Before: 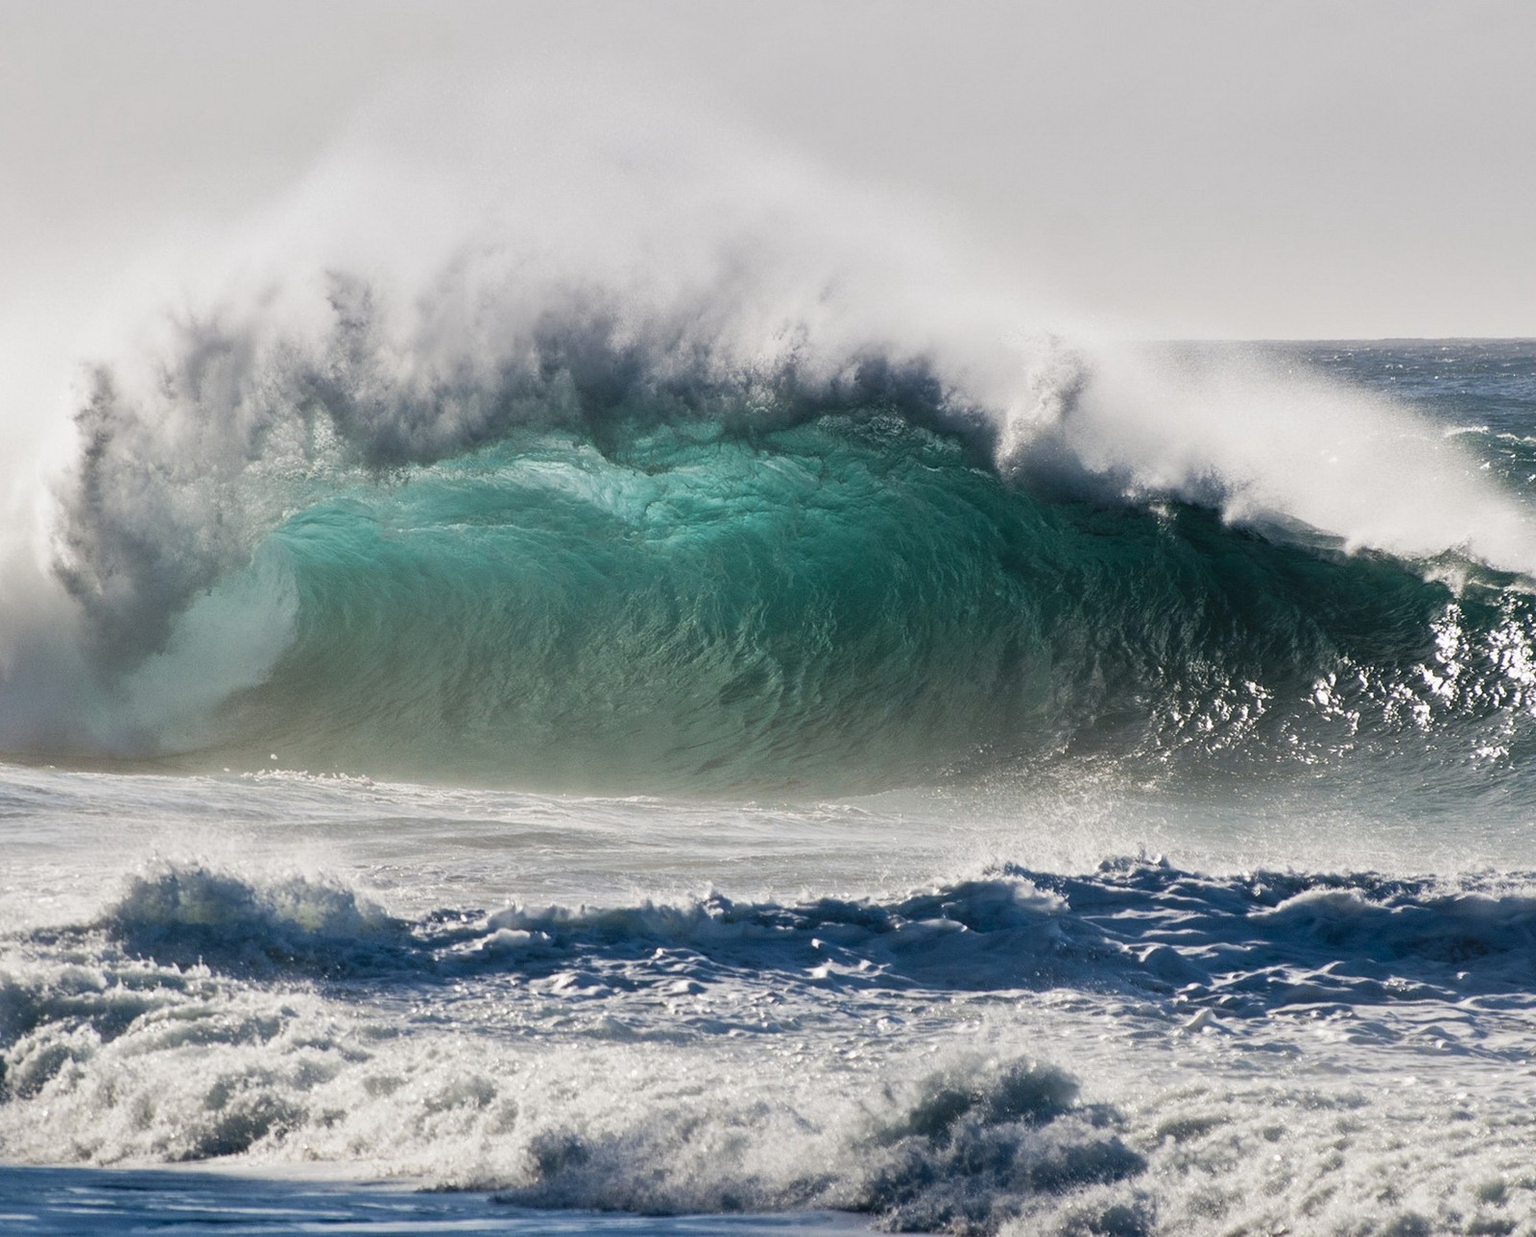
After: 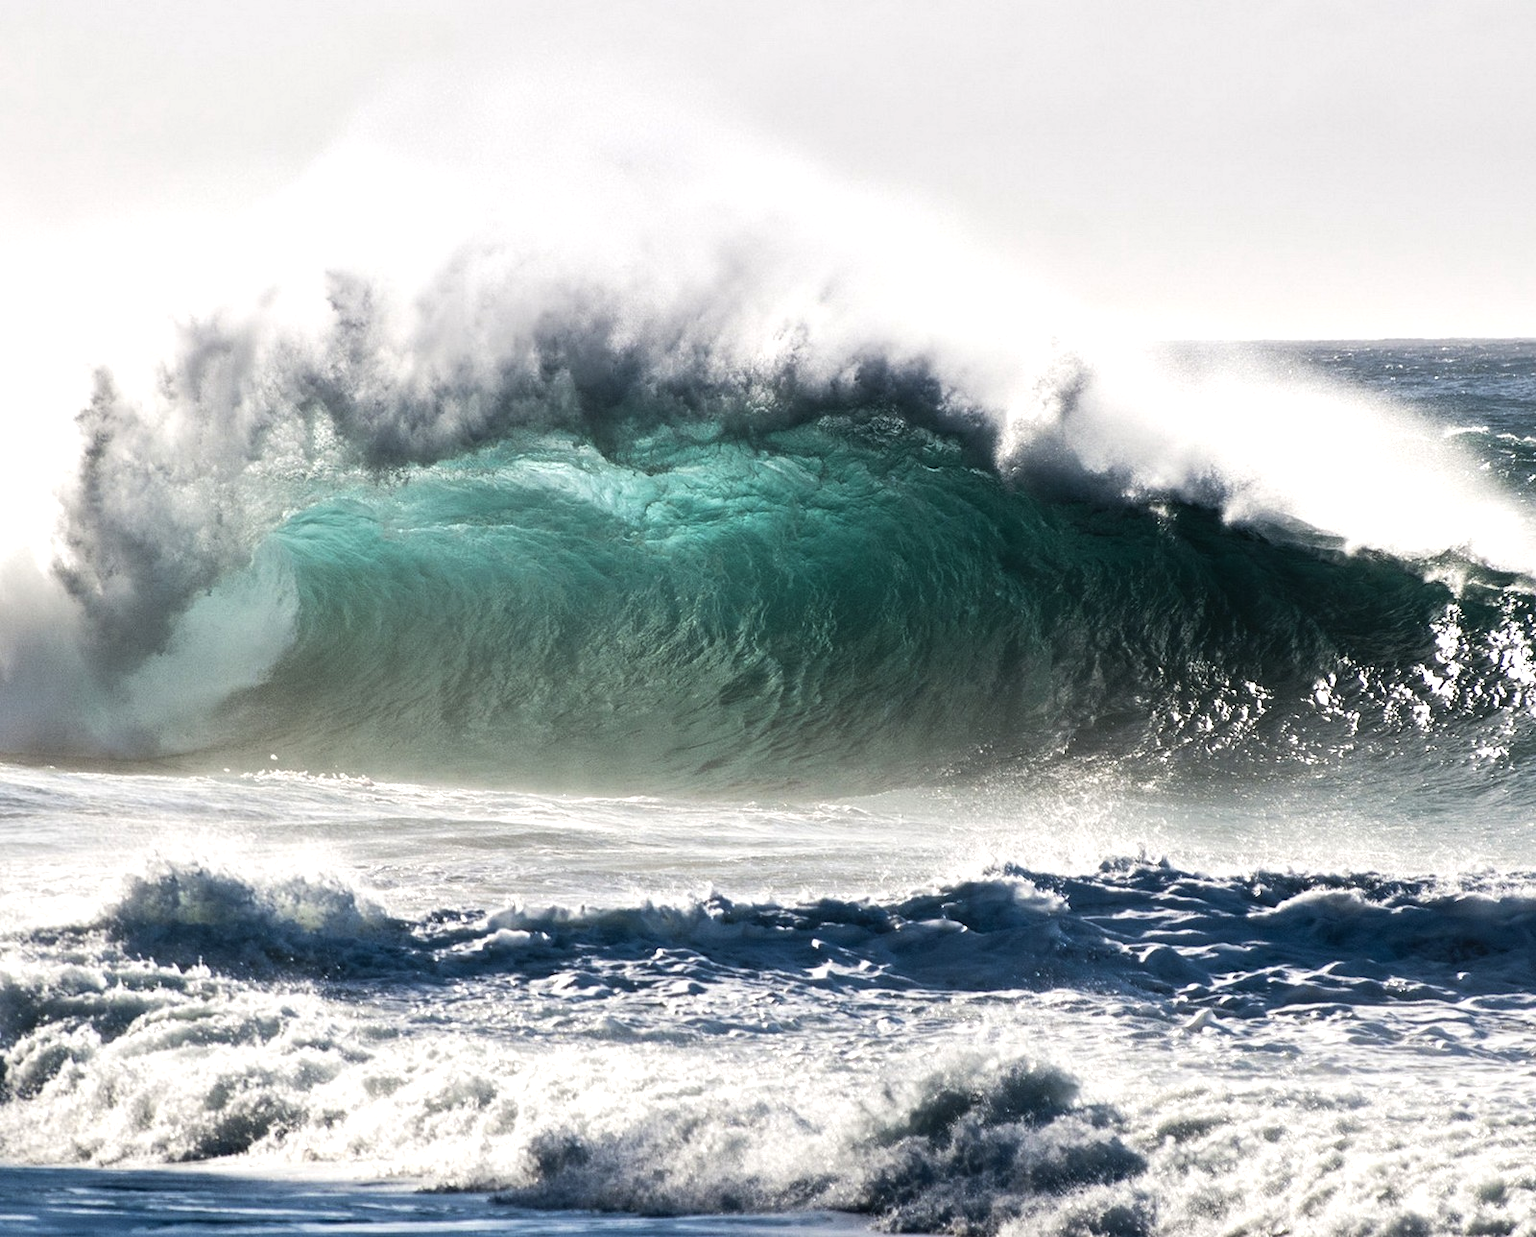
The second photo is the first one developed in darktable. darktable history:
contrast brightness saturation: saturation -0.05
tone equalizer: -8 EV -0.777 EV, -7 EV -0.72 EV, -6 EV -0.584 EV, -5 EV -0.417 EV, -3 EV 0.374 EV, -2 EV 0.6 EV, -1 EV 0.681 EV, +0 EV 0.774 EV, edges refinement/feathering 500, mask exposure compensation -1.57 EV, preserve details no
